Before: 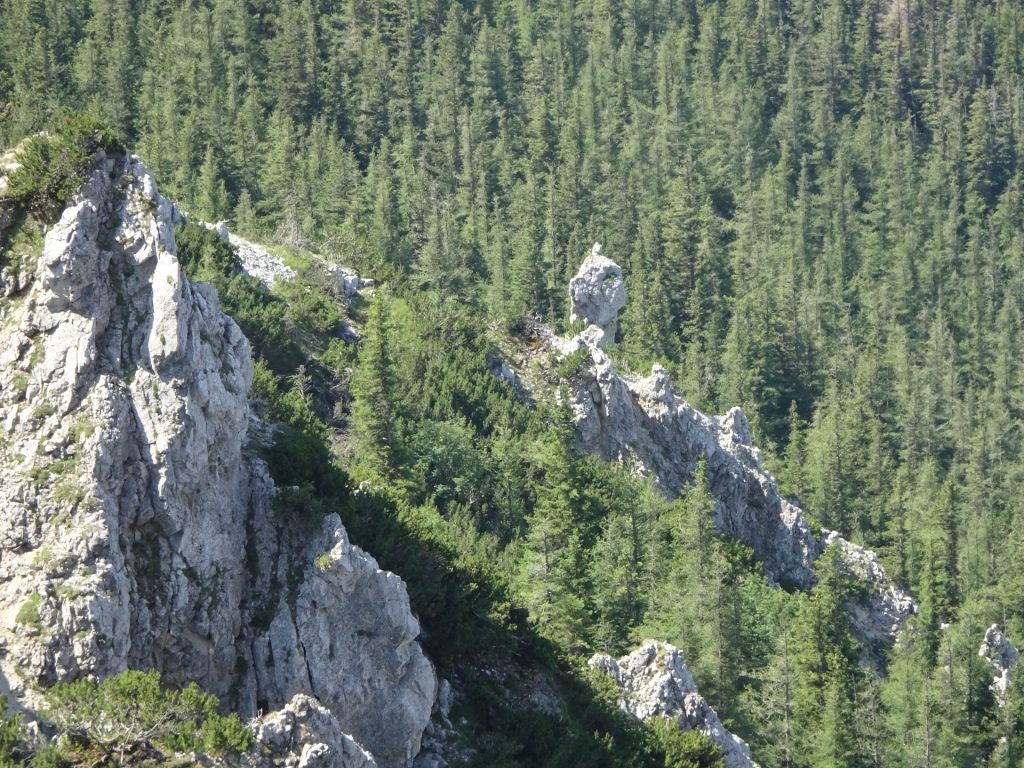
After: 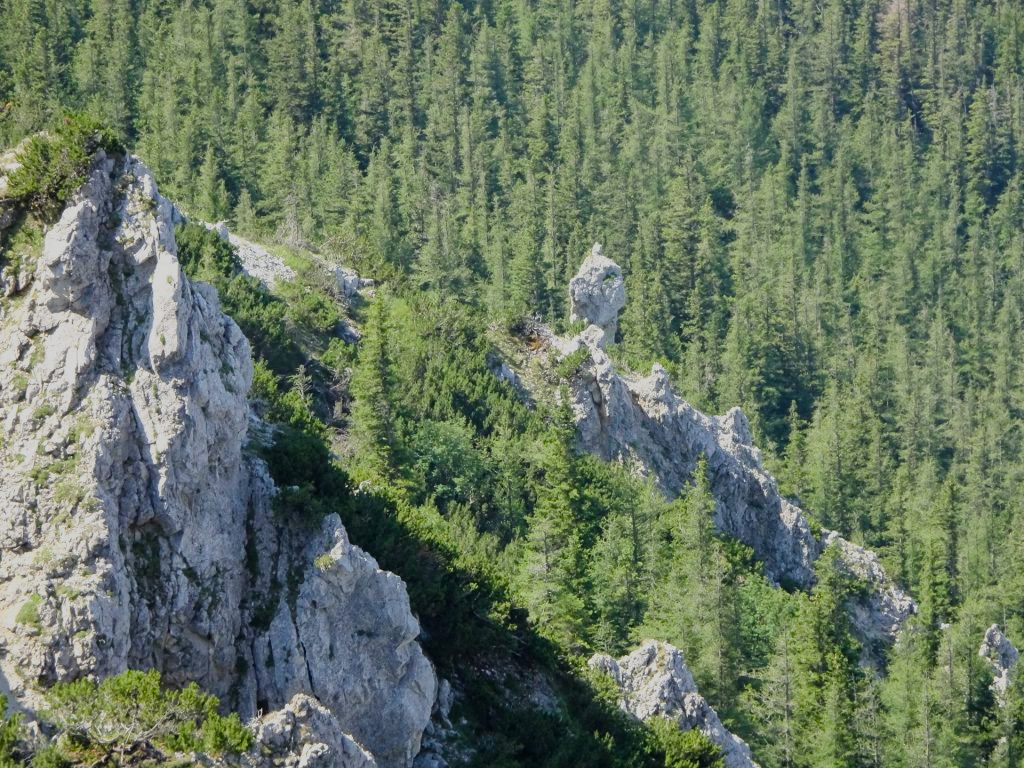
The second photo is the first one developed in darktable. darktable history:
color balance rgb: linear chroma grading › global chroma 15.031%, perceptual saturation grading › global saturation 14.168%, perceptual saturation grading › highlights -25.813%, perceptual saturation grading › shadows 29.382%, global vibrance 9.488%
filmic rgb: black relative exposure -7.65 EV, white relative exposure 4.56 EV, hardness 3.61
